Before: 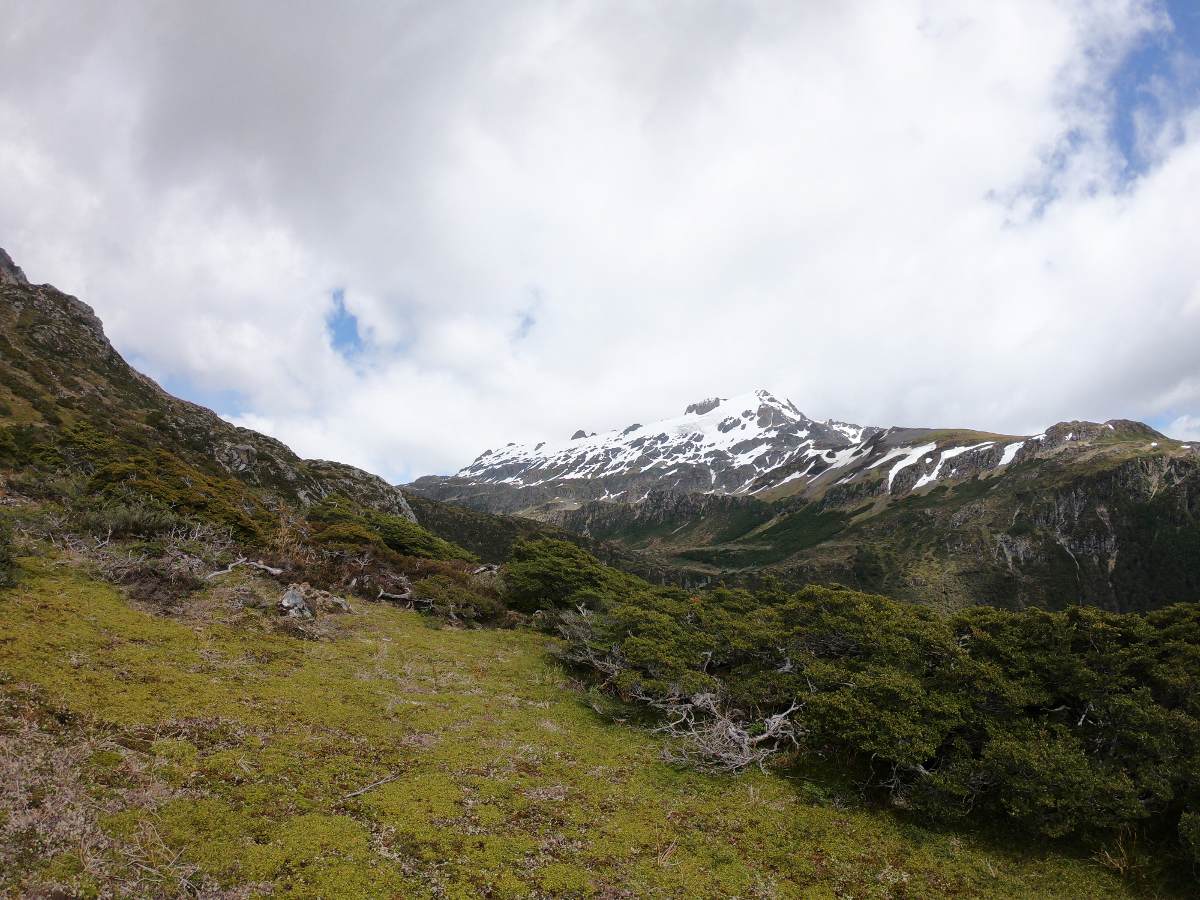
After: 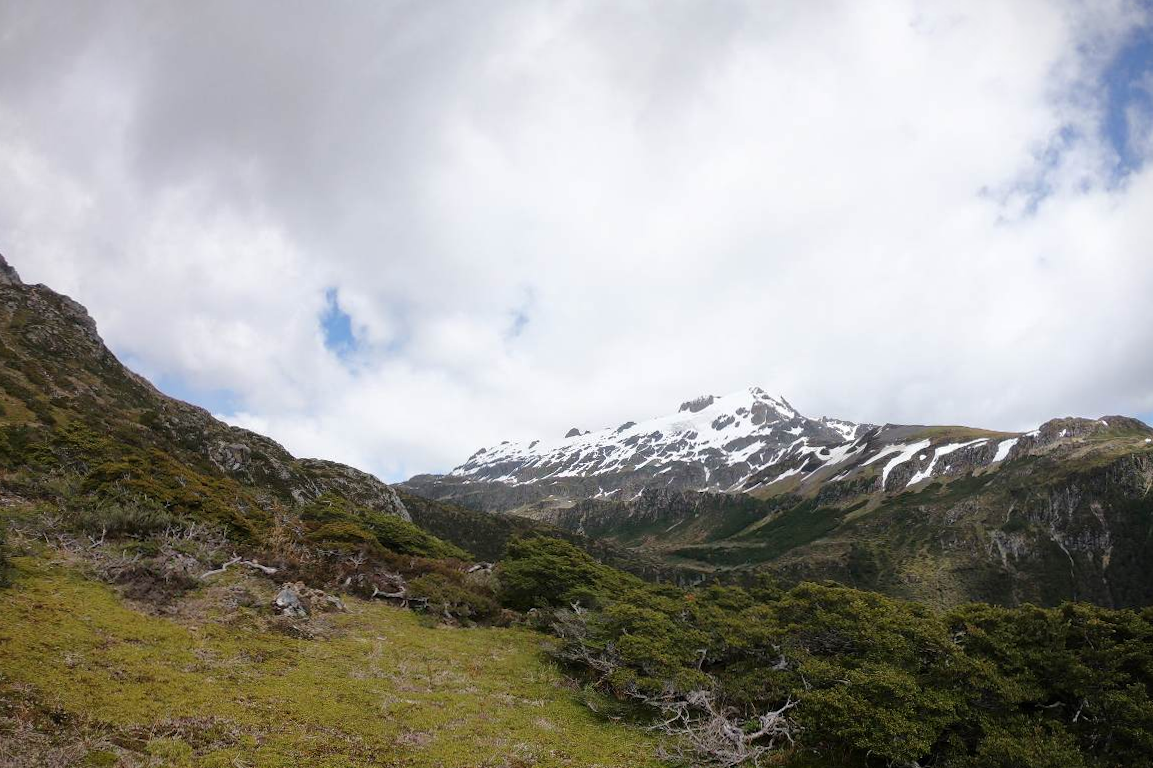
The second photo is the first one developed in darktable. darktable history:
crop and rotate: angle 0.2°, left 0.275%, right 3.127%, bottom 14.18%
vignetting: fall-off start 97.23%, saturation -0.024, center (-0.033, -0.042), width/height ratio 1.179, unbound false
